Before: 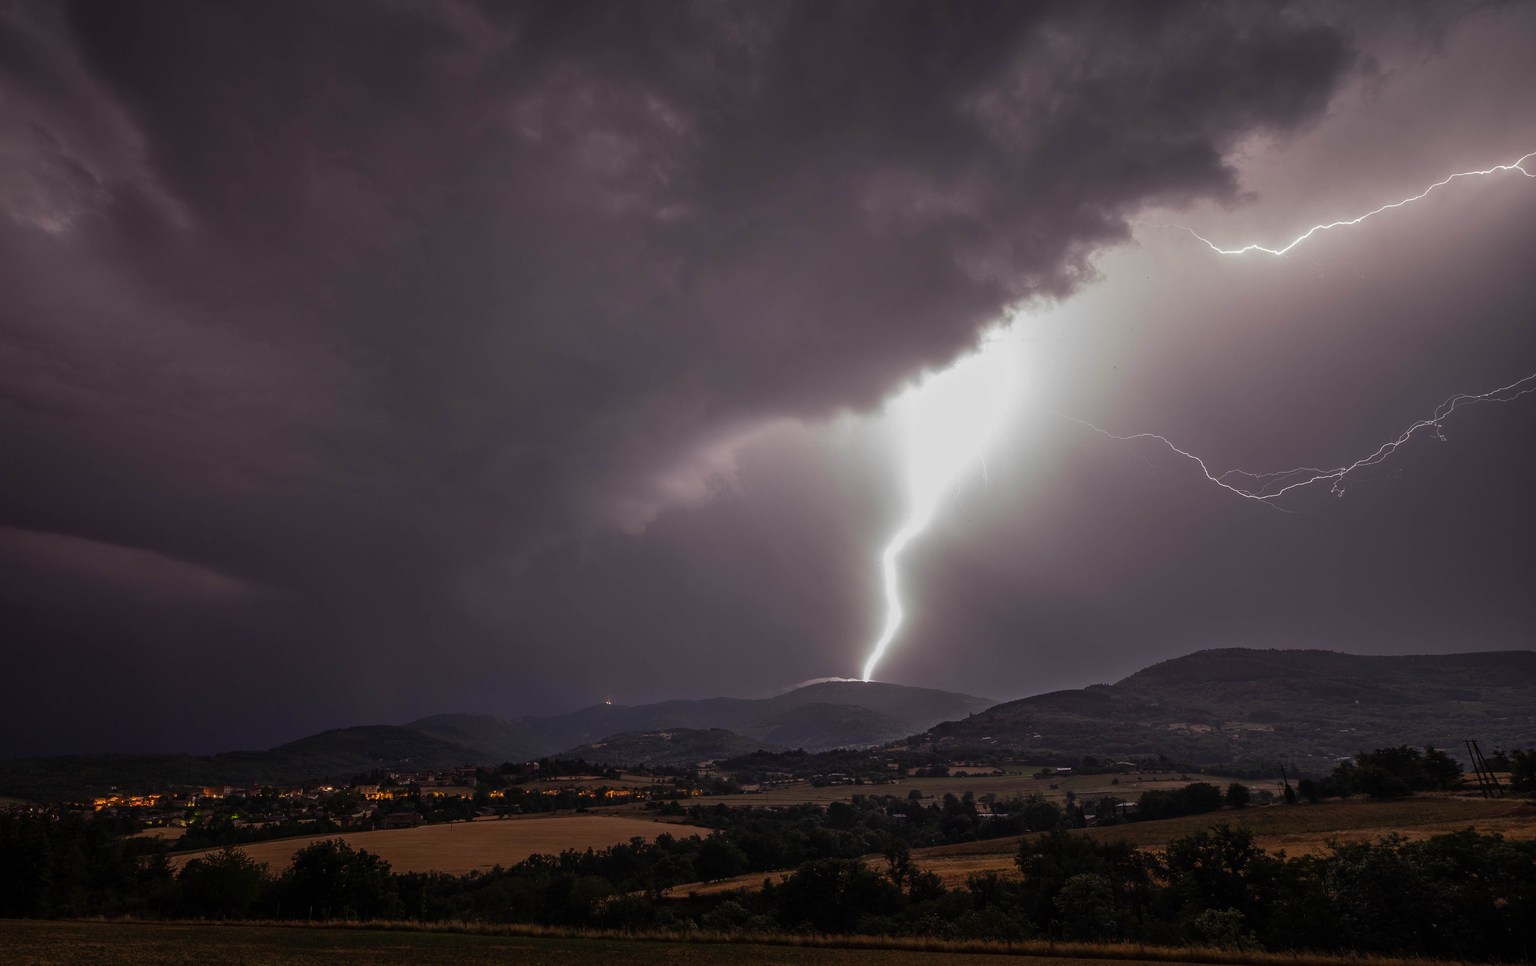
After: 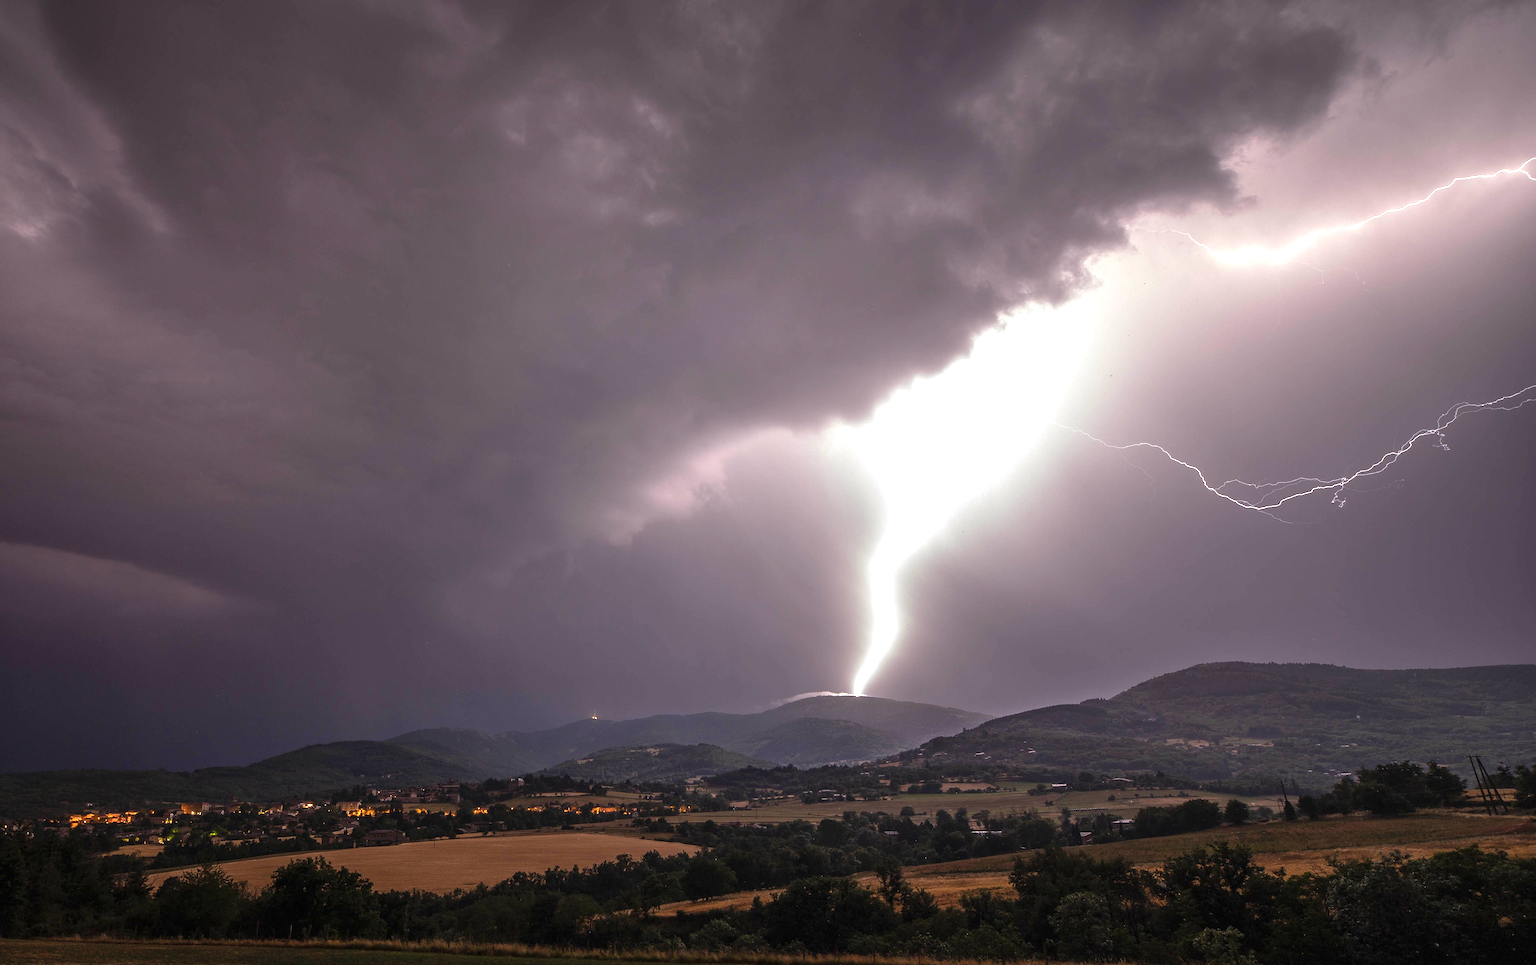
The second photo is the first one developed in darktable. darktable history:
exposure: black level correction 0, exposure 1.2 EV, compensate highlight preservation false
crop: left 1.705%, right 0.28%, bottom 2.005%
